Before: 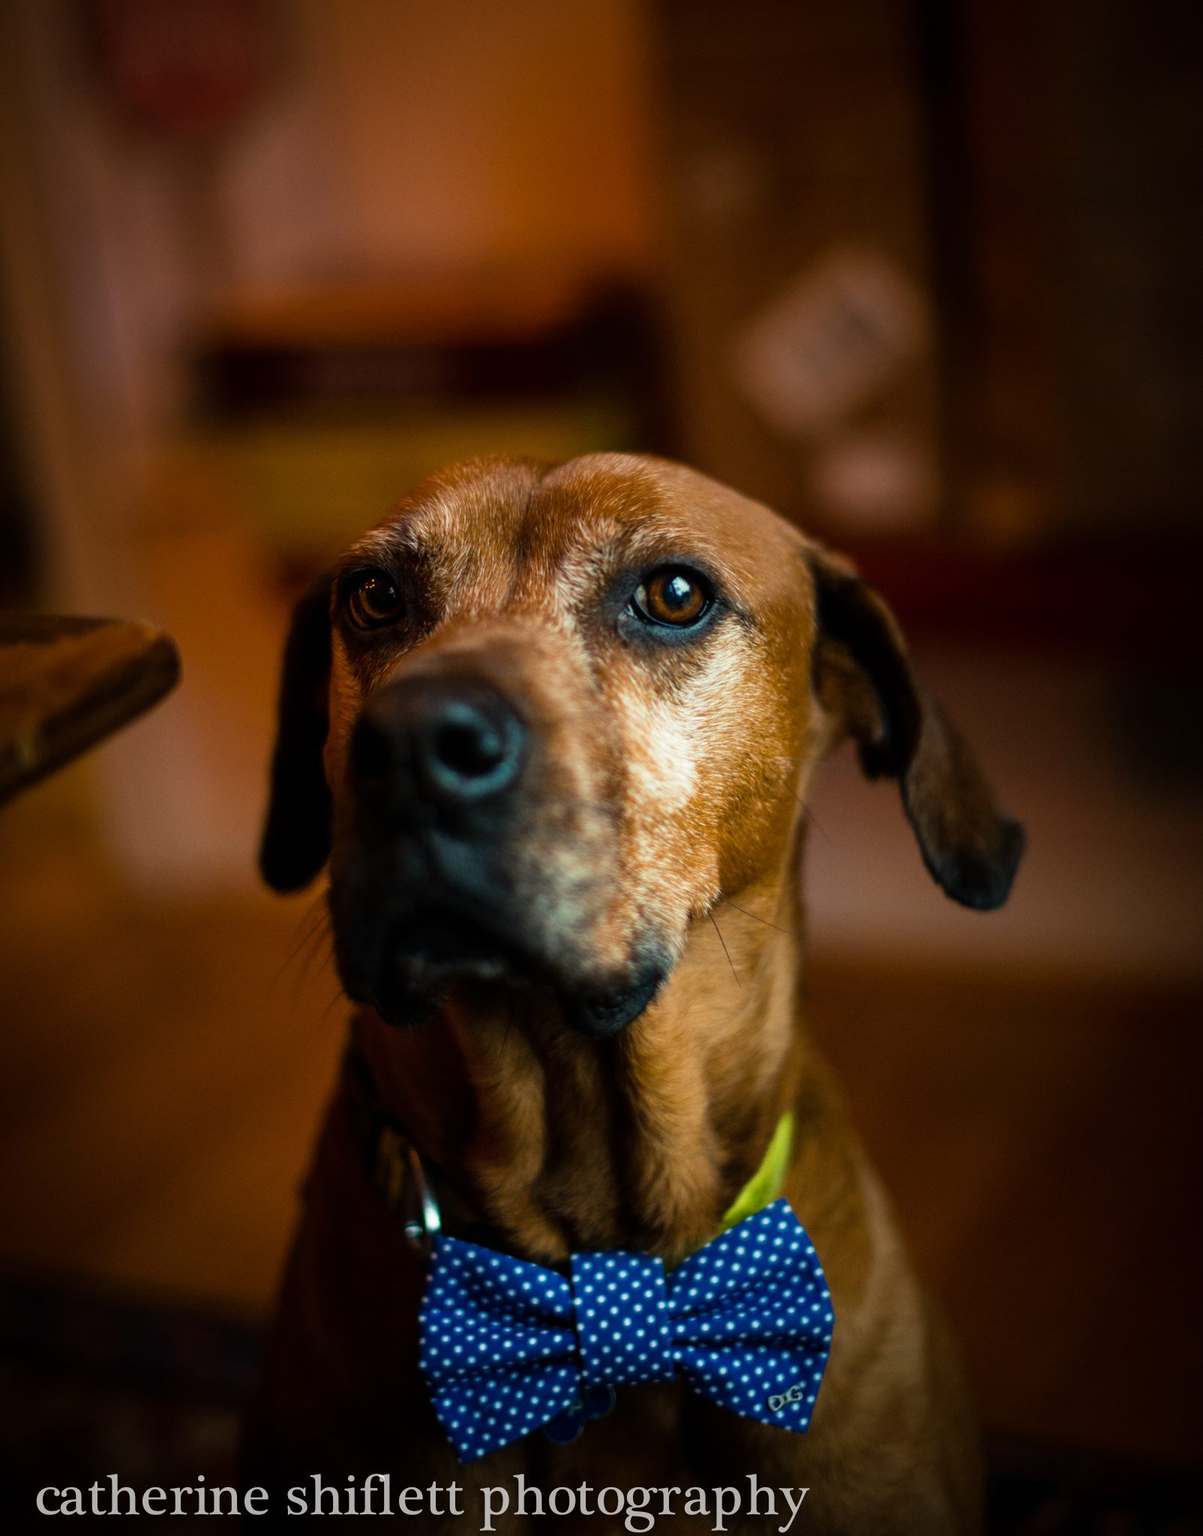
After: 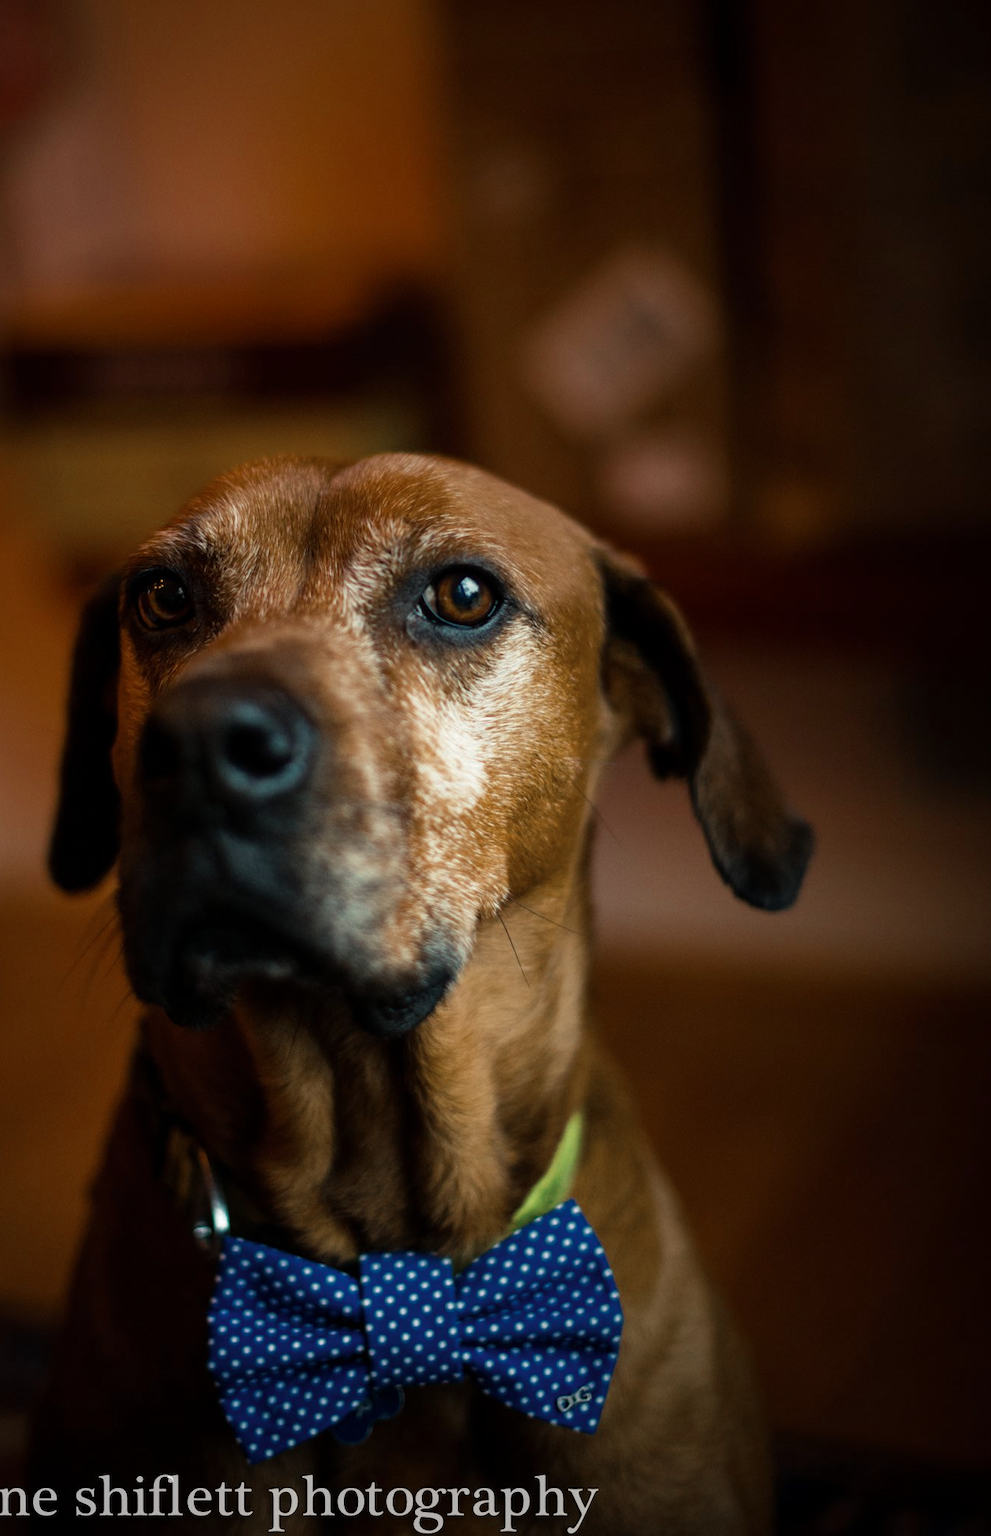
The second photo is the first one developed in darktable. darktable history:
crop: left 17.582%, bottom 0.031%
color zones: curves: ch0 [(0, 0.5) (0.125, 0.4) (0.25, 0.5) (0.375, 0.4) (0.5, 0.4) (0.625, 0.35) (0.75, 0.35) (0.875, 0.5)]; ch1 [(0, 0.35) (0.125, 0.45) (0.25, 0.35) (0.375, 0.35) (0.5, 0.35) (0.625, 0.35) (0.75, 0.45) (0.875, 0.35)]; ch2 [(0, 0.6) (0.125, 0.5) (0.25, 0.5) (0.375, 0.6) (0.5, 0.6) (0.625, 0.5) (0.75, 0.5) (0.875, 0.5)]
